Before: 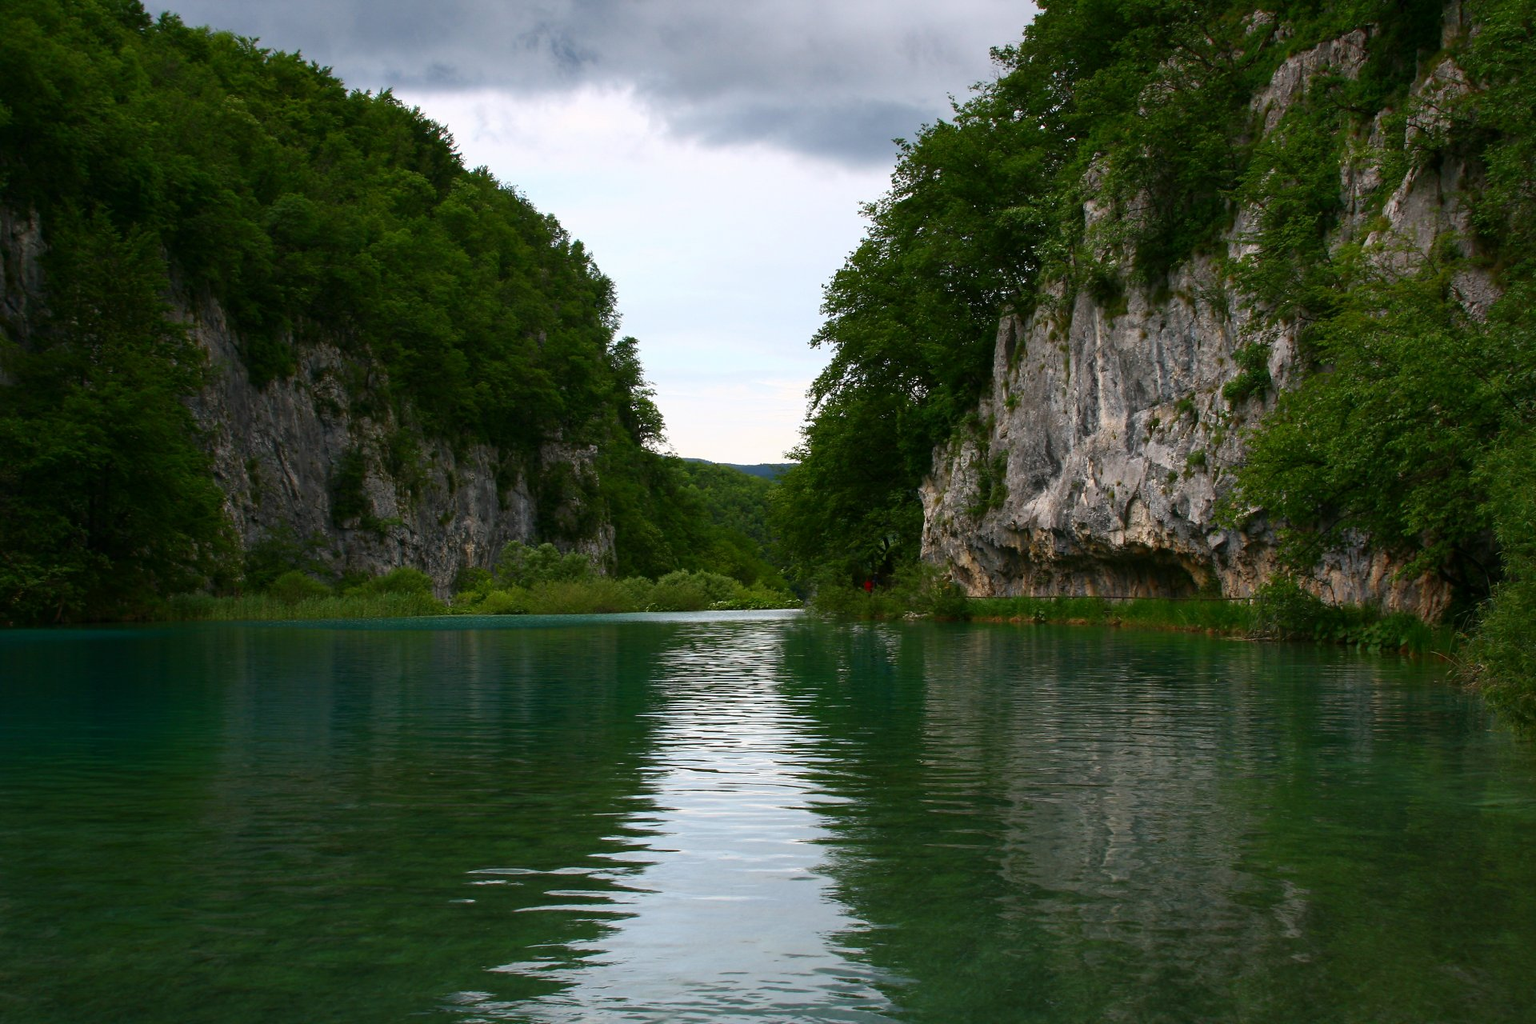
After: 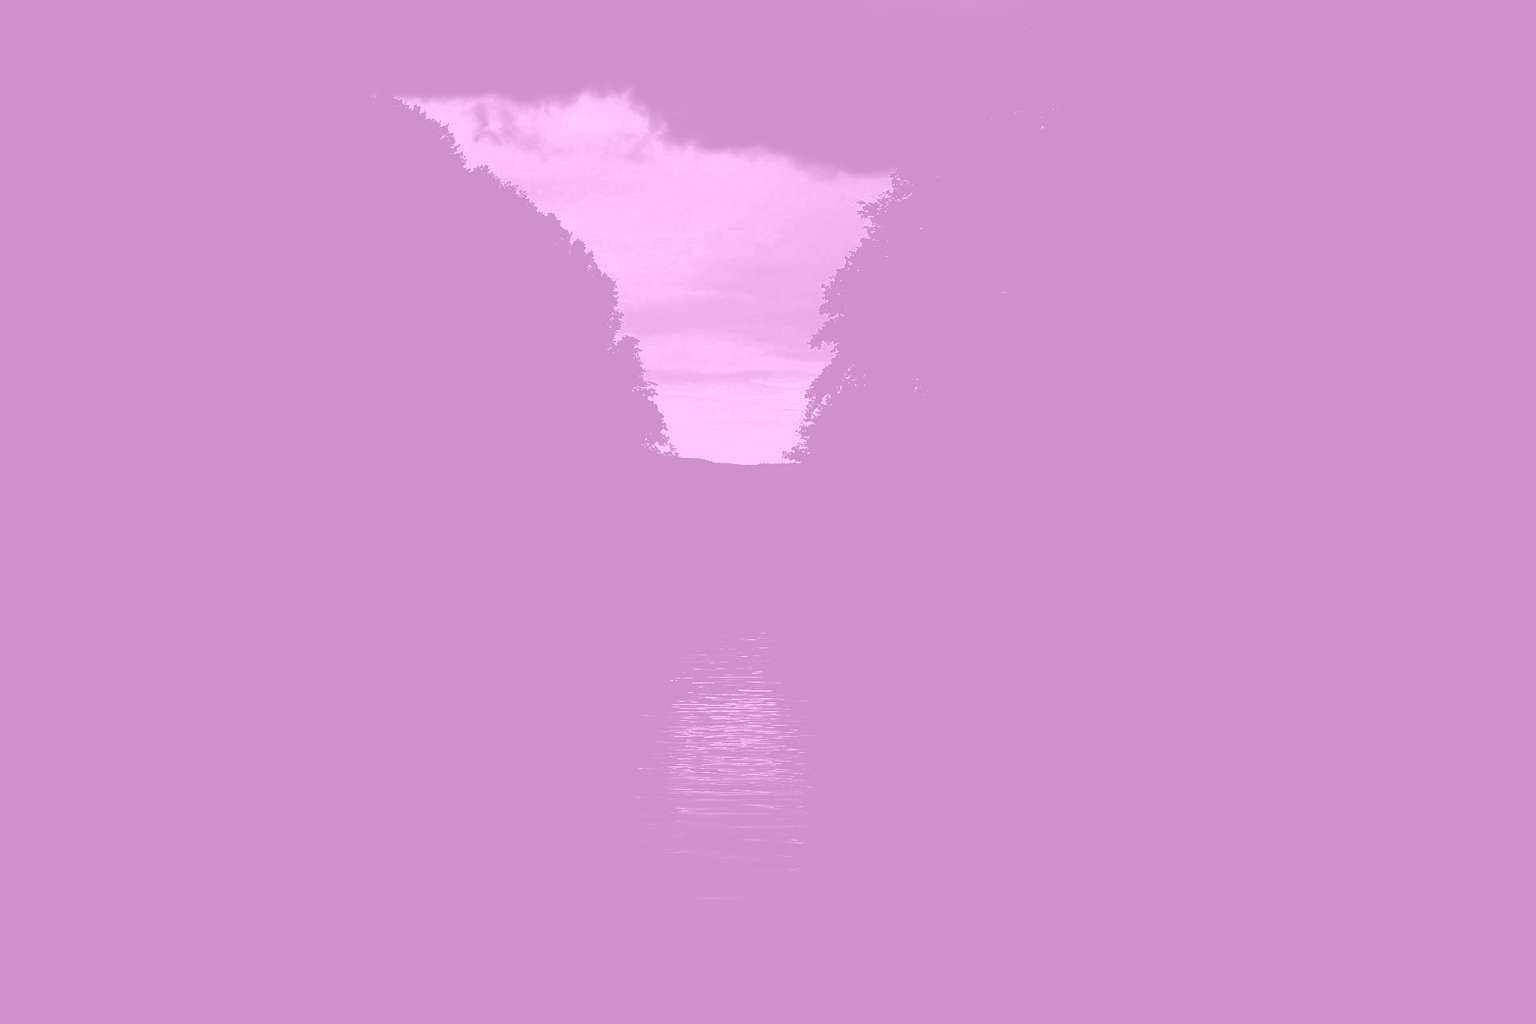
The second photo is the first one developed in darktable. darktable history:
colorize: hue 331.2°, saturation 69%, source mix 30.28%, lightness 69.02%, version 1
levels: levels [0.721, 0.937, 0.997]
color balance rgb: linear chroma grading › shadows -8%, linear chroma grading › global chroma 10%, perceptual saturation grading › global saturation 2%, perceptual saturation grading › highlights -2%, perceptual saturation grading › mid-tones 4%, perceptual saturation grading › shadows 8%, perceptual brilliance grading › global brilliance 2%, perceptual brilliance grading › highlights -4%, global vibrance 16%, saturation formula JzAzBz (2021)
